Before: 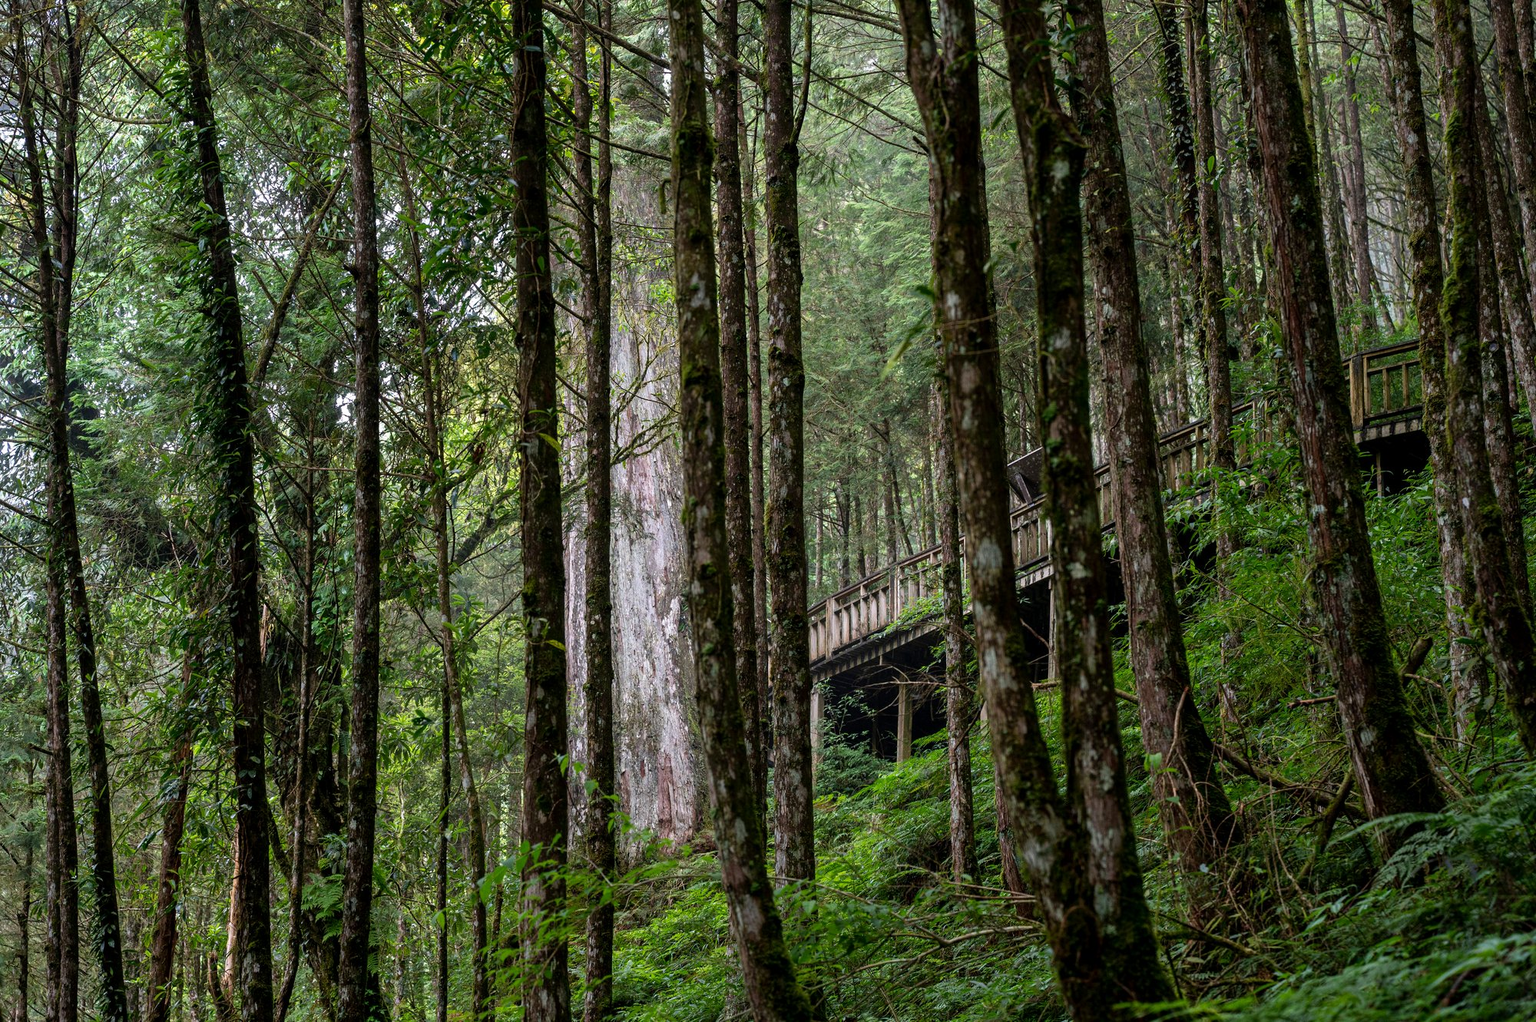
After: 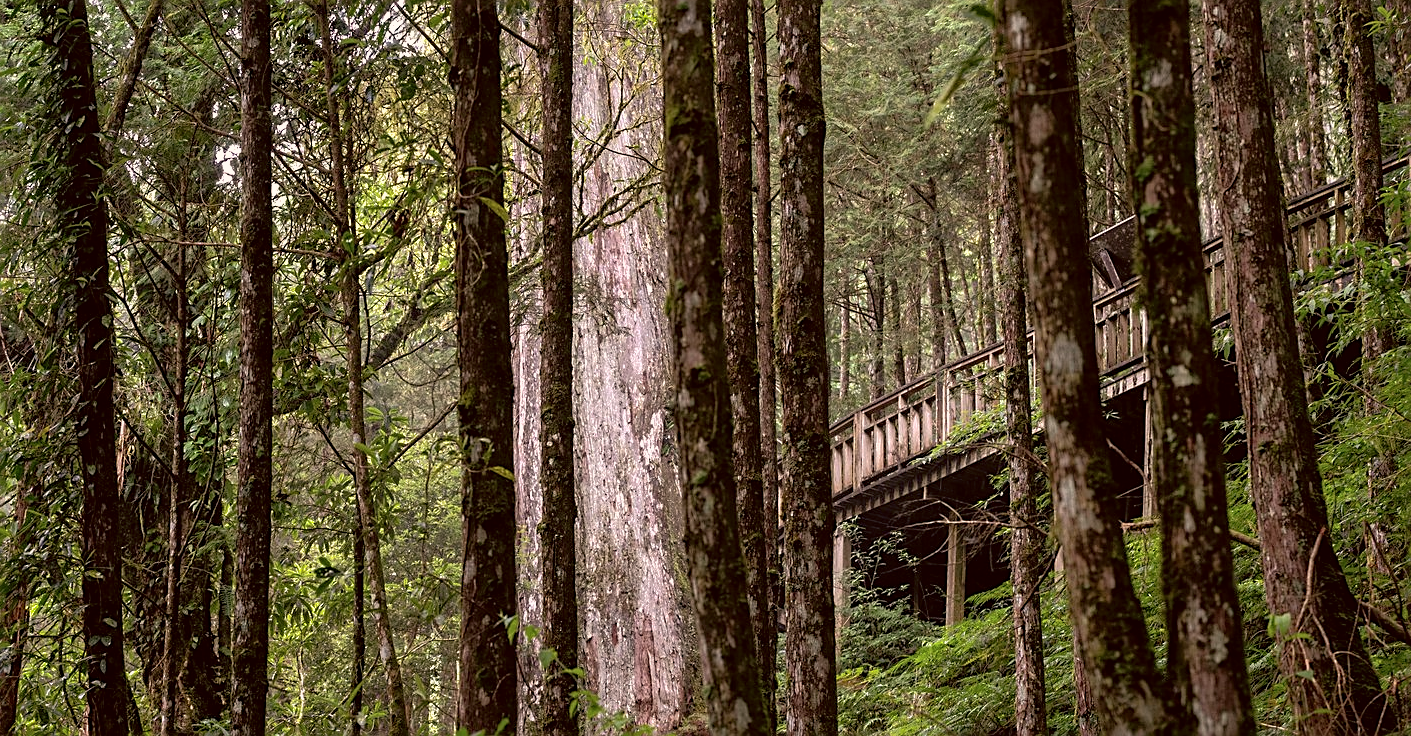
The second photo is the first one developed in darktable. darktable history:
color correction: highlights a* 10.21, highlights b* 9.79, shadows a* 8.61, shadows b* 7.88, saturation 0.8
sharpen: on, module defaults
crop: left 11.123%, top 27.61%, right 18.3%, bottom 17.034%
tone equalizer: -8 EV -0.417 EV, -7 EV -0.389 EV, -6 EV -0.333 EV, -5 EV -0.222 EV, -3 EV 0.222 EV, -2 EV 0.333 EV, -1 EV 0.389 EV, +0 EV 0.417 EV, edges refinement/feathering 500, mask exposure compensation -1.57 EV, preserve details no
shadows and highlights: on, module defaults
